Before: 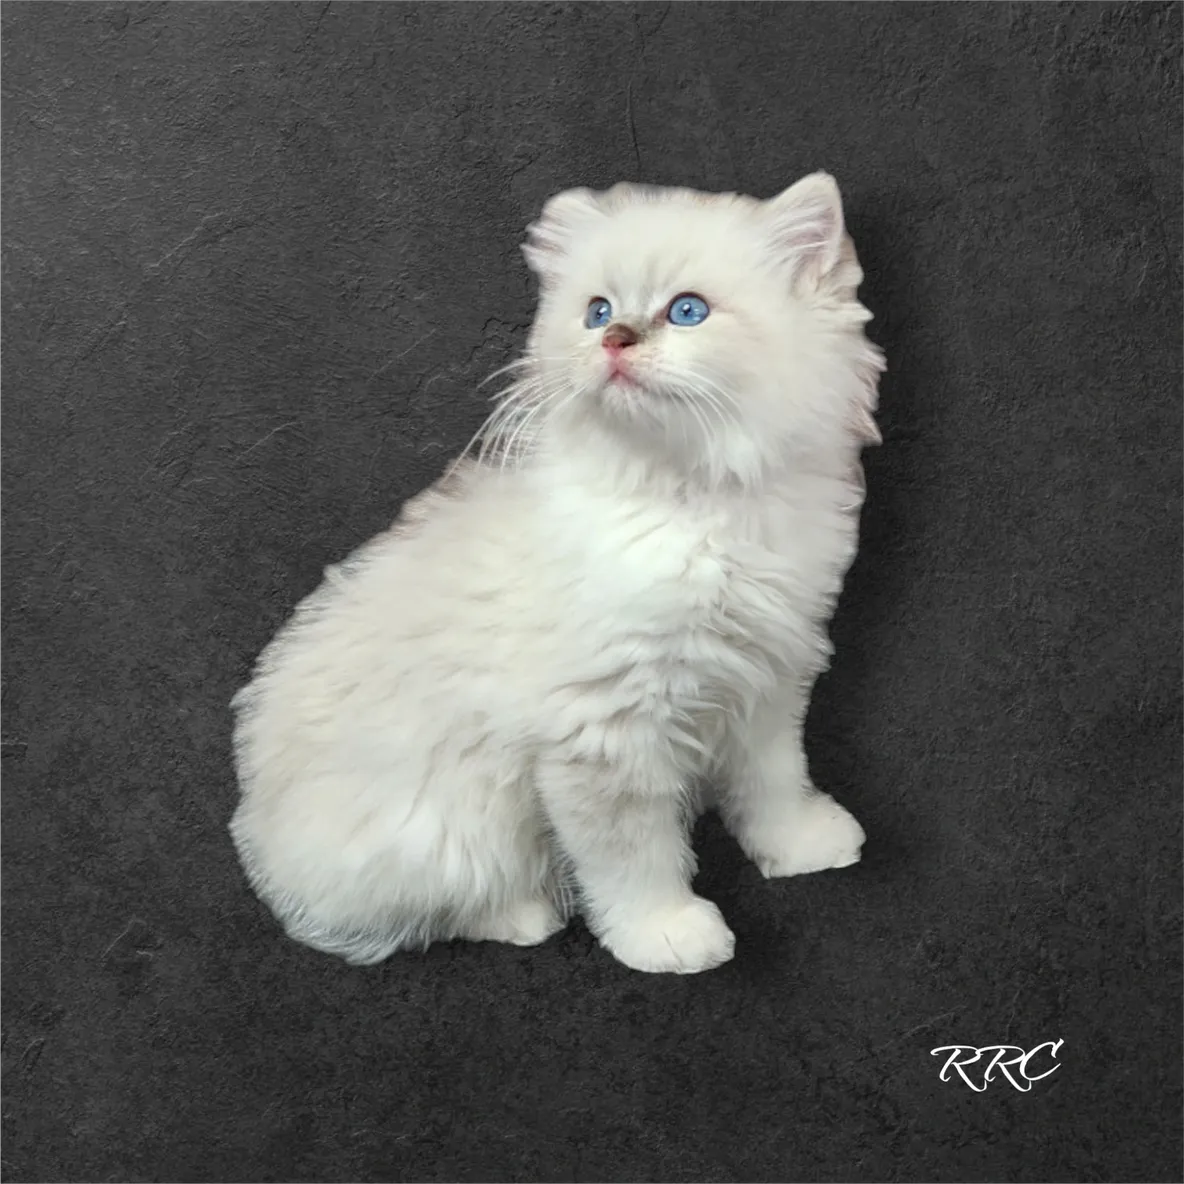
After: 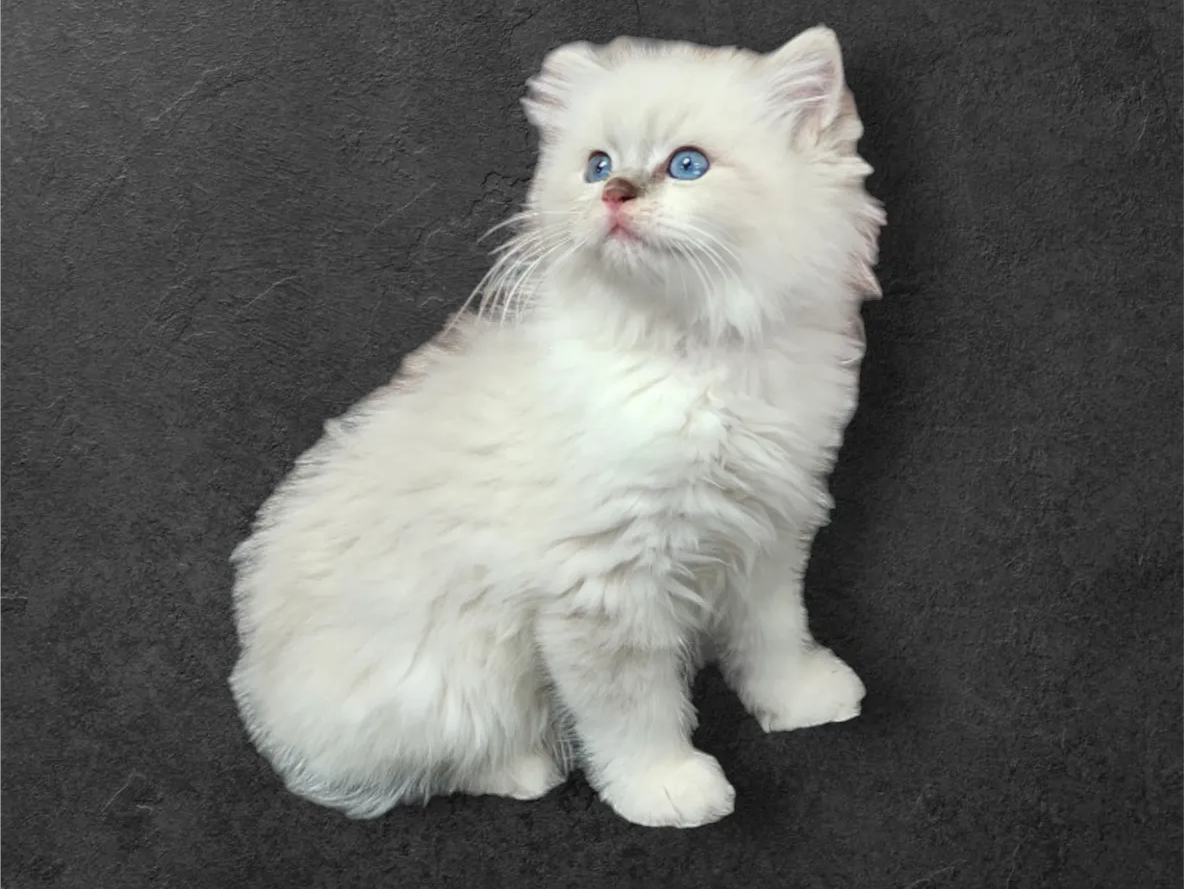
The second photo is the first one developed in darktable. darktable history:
crop and rotate: top 12.407%, bottom 12.498%
